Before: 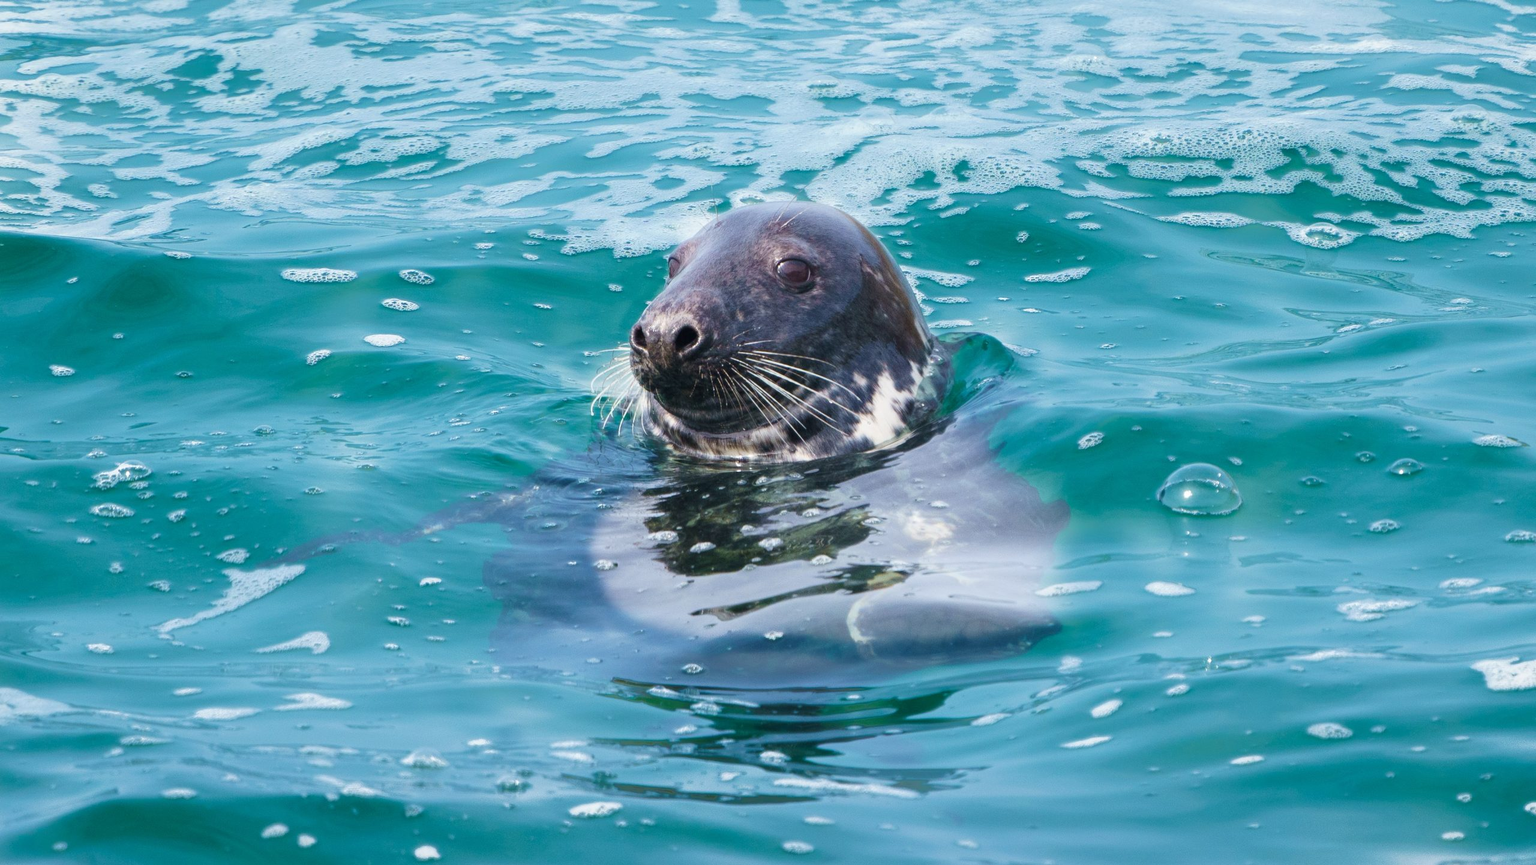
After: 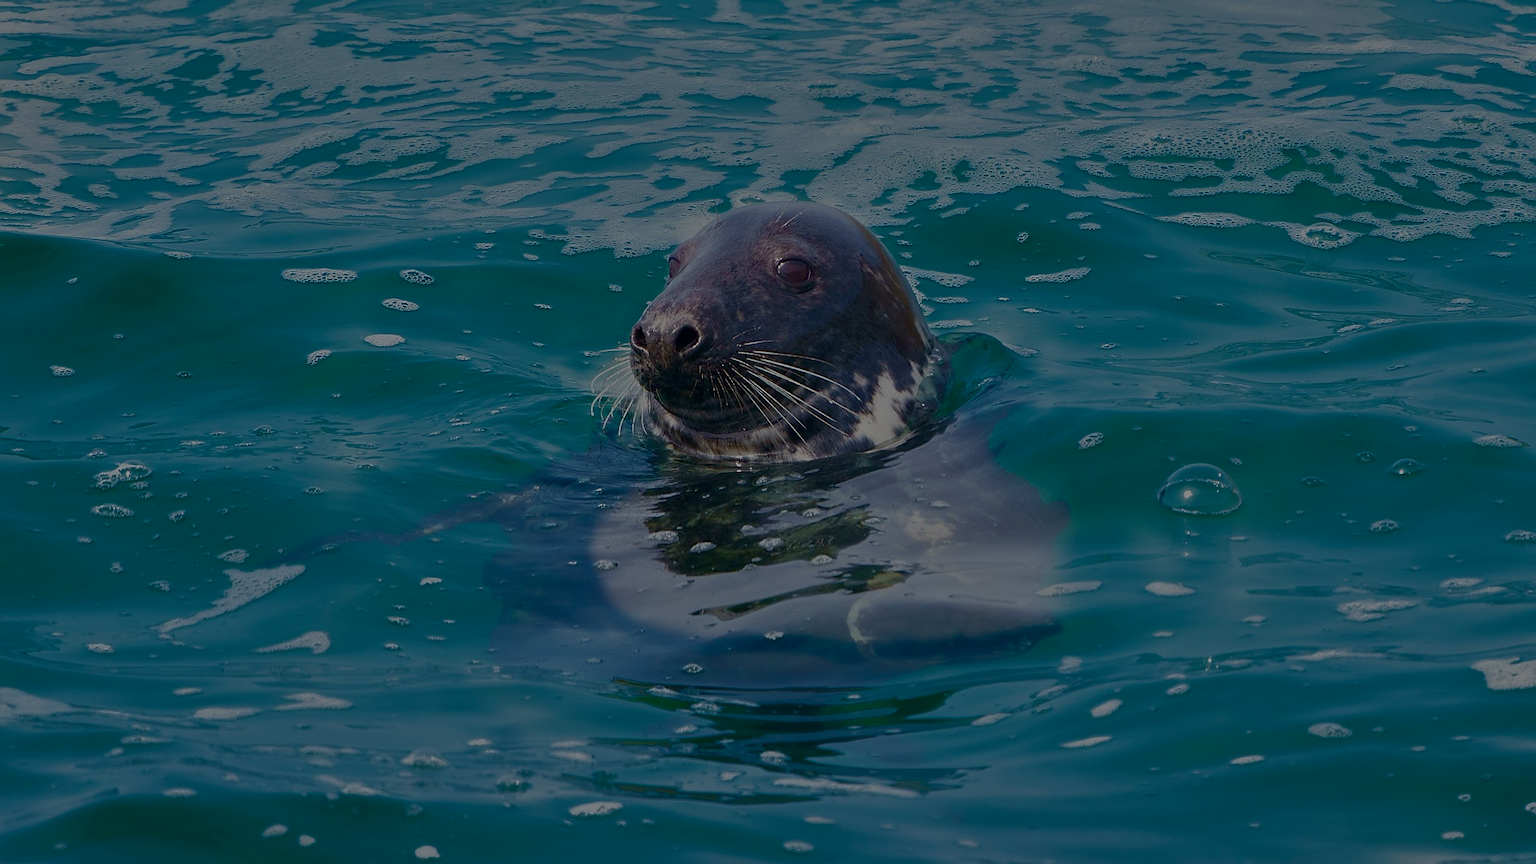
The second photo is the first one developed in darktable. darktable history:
contrast brightness saturation: contrast 0.07, brightness -0.13, saturation 0.06
tone equalizer: -8 EV -2 EV, -7 EV -2 EV, -6 EV -2 EV, -5 EV -2 EV, -4 EV -2 EV, -3 EV -2 EV, -2 EV -2 EV, -1 EV -1.63 EV, +0 EV -2 EV
sharpen: radius 1.4, amount 1.25, threshold 0.7
rgb curve: curves: ch0 [(0, 0) (0.072, 0.166) (0.217, 0.293) (0.414, 0.42) (1, 1)], compensate middle gray true, preserve colors basic power
